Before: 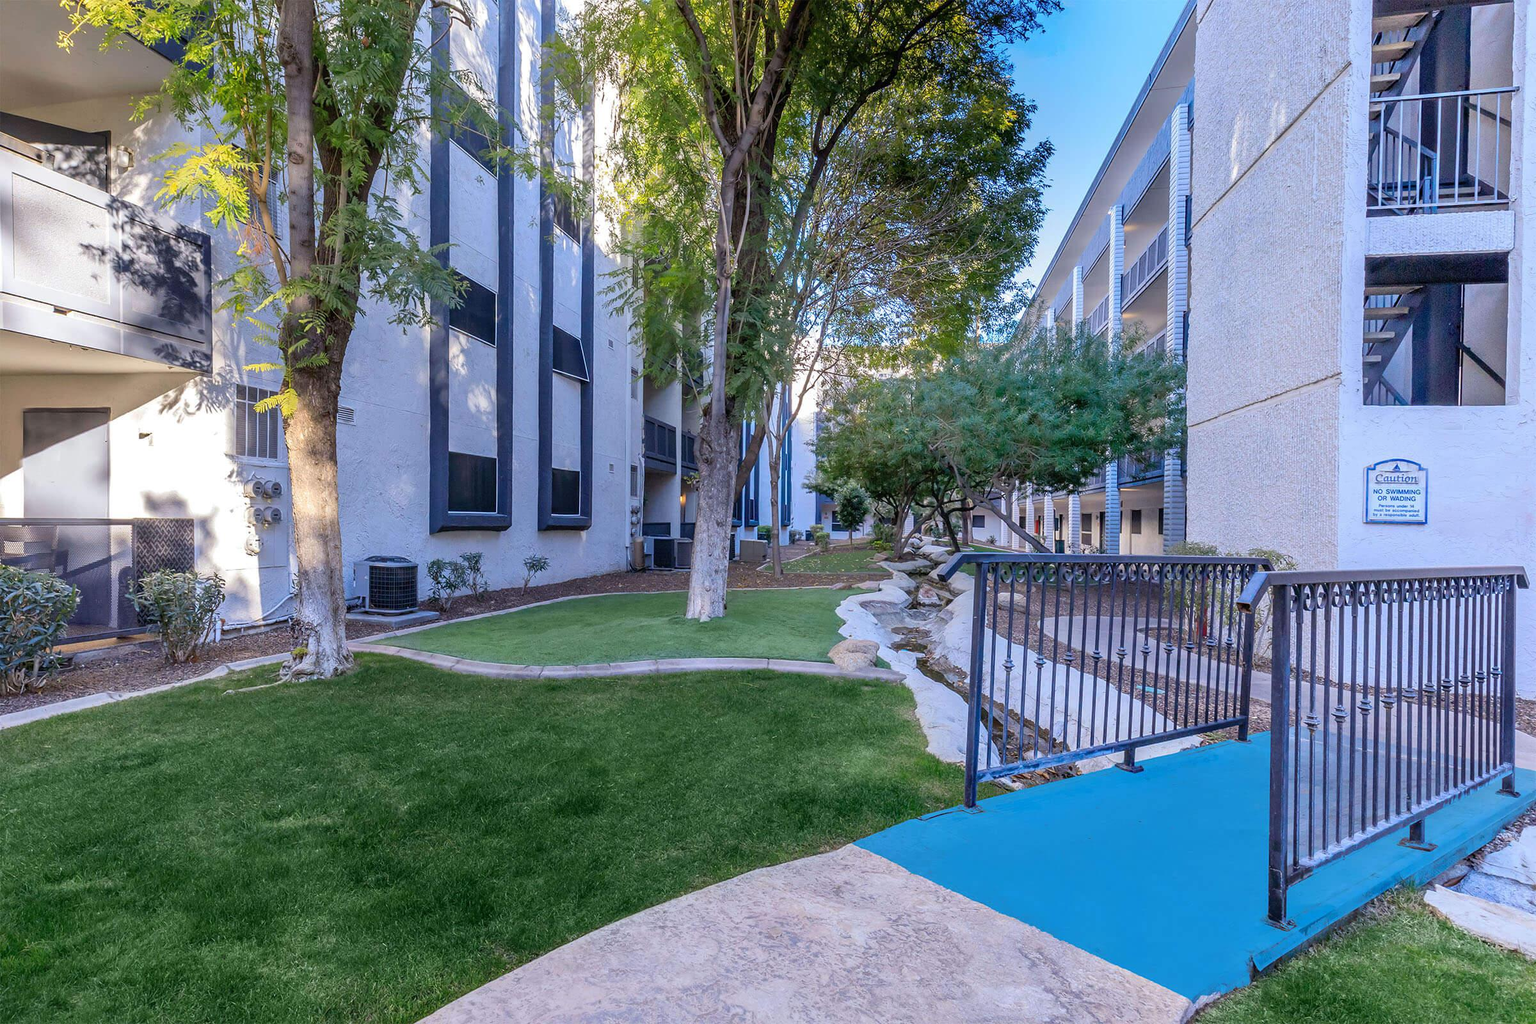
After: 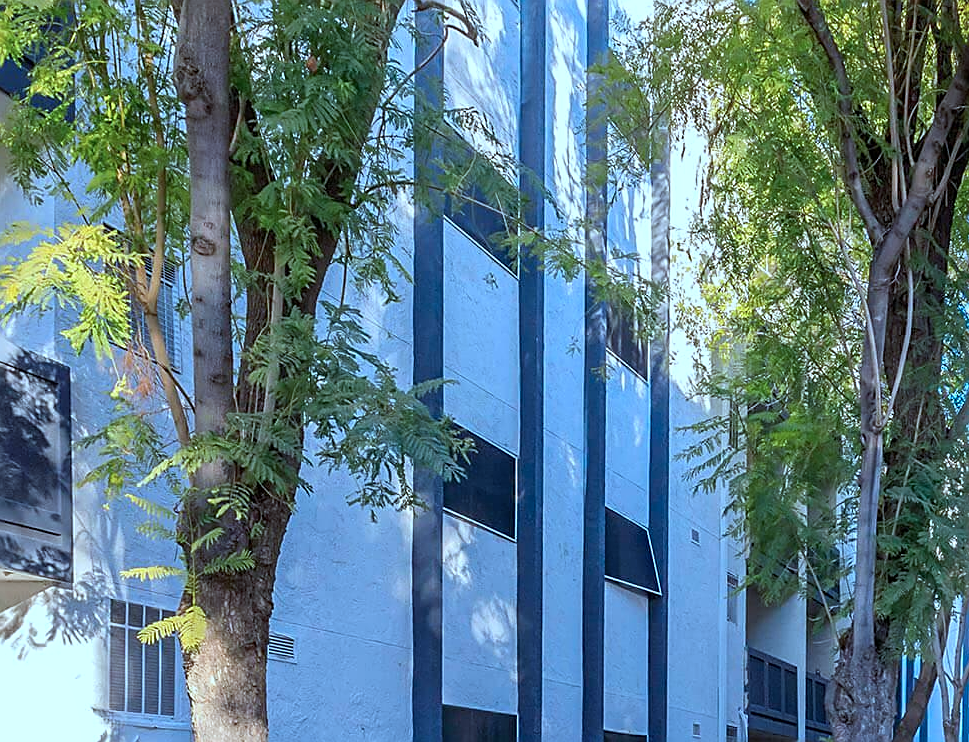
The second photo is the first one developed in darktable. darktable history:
tone equalizer: smoothing diameter 2.2%, edges refinement/feathering 24.91, mask exposure compensation -1.57 EV, filter diffusion 5
sharpen: on, module defaults
crop and rotate: left 10.806%, top 0.094%, right 48.815%, bottom 53.503%
color correction: highlights a* -10.53, highlights b* -19.39
